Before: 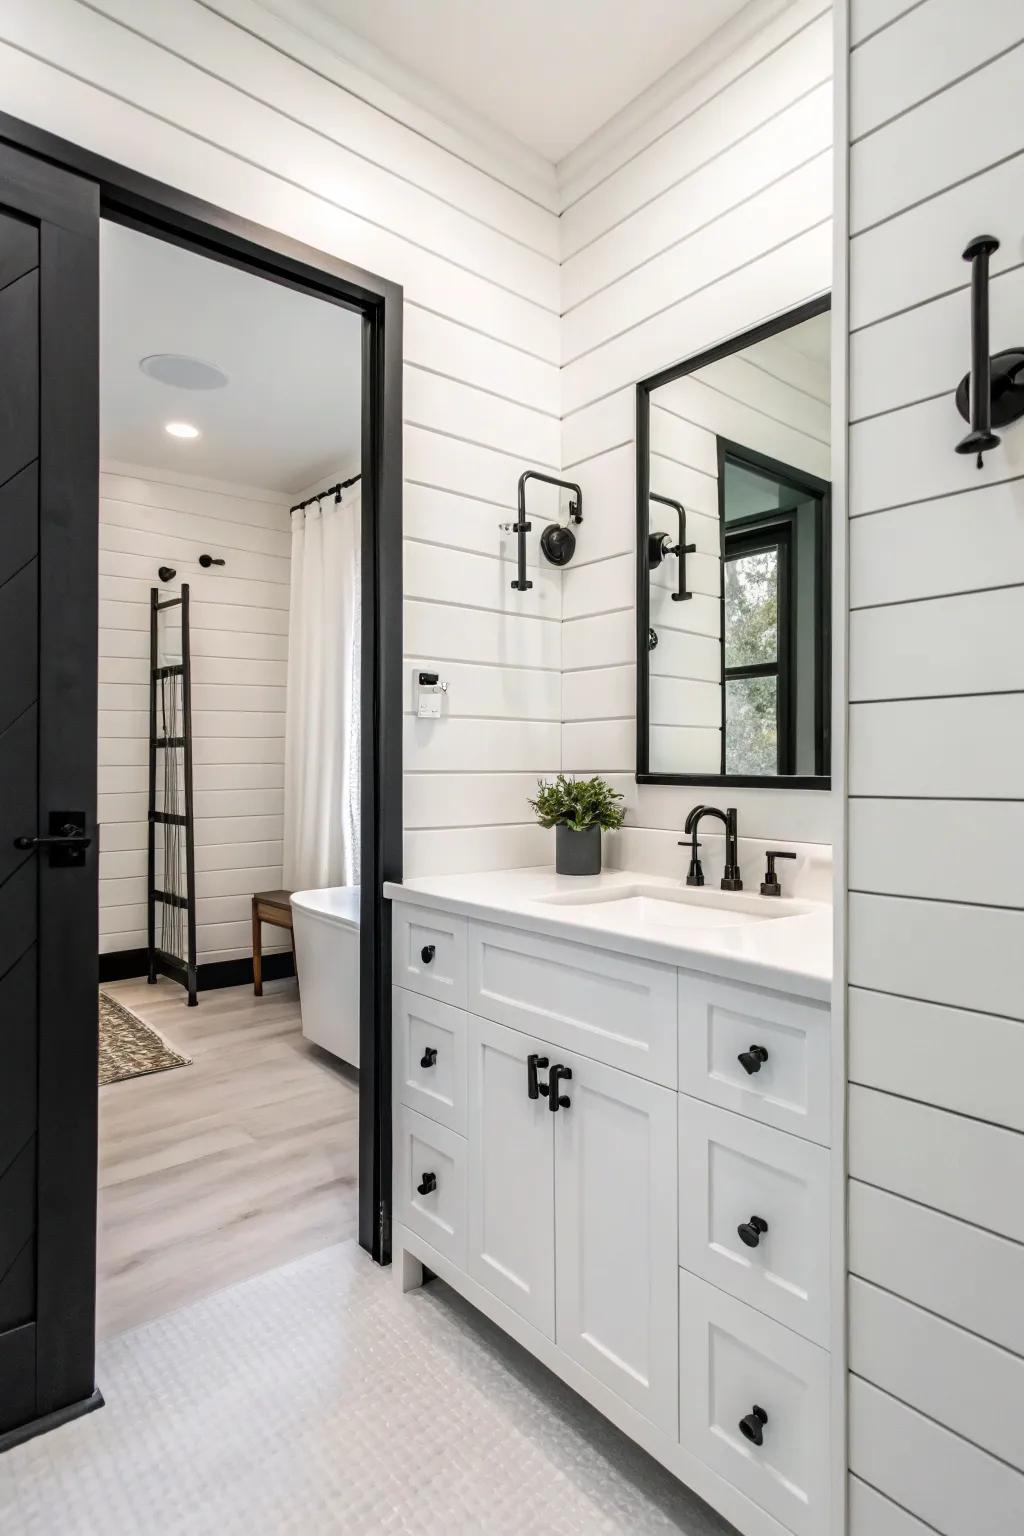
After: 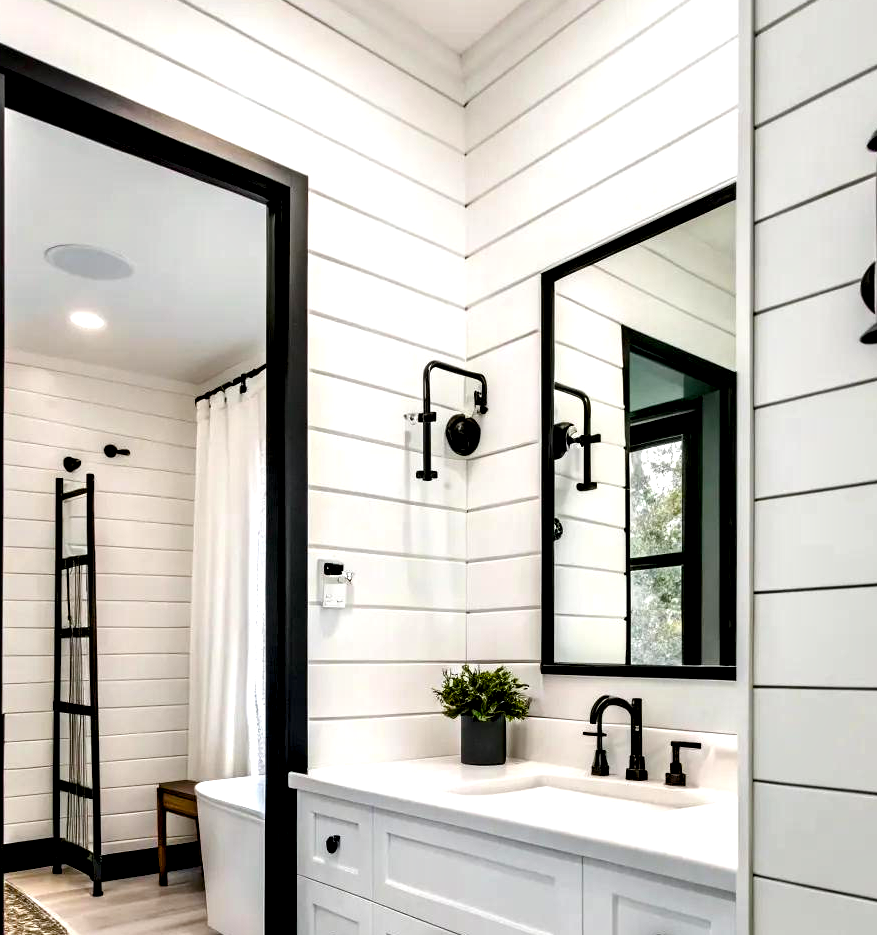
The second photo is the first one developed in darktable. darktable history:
contrast equalizer: y [[0.6 ×6], [0.55 ×6], [0 ×6], [0 ×6], [0 ×6]]
crop and rotate: left 9.341%, top 7.171%, right 4.982%, bottom 31.9%
color balance rgb: global offset › hue 170.22°, perceptual saturation grading › global saturation 20%, perceptual saturation grading › highlights -25.297%, perceptual saturation grading › shadows 25.411%, perceptual brilliance grading › global brilliance 3.07%, global vibrance 20%
